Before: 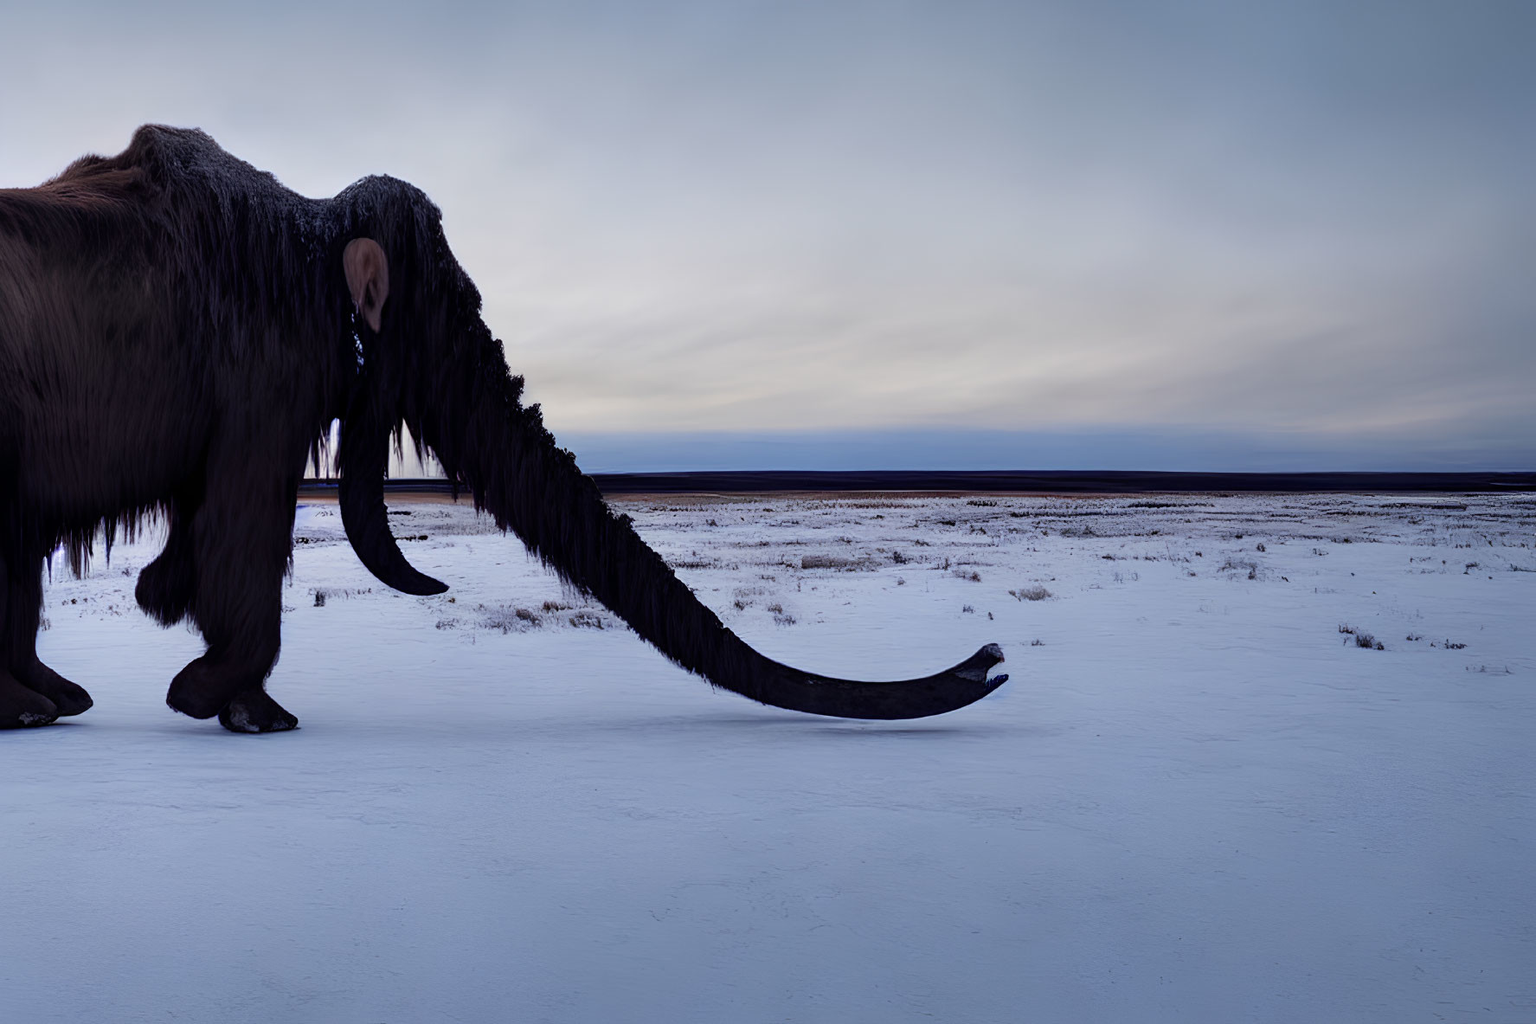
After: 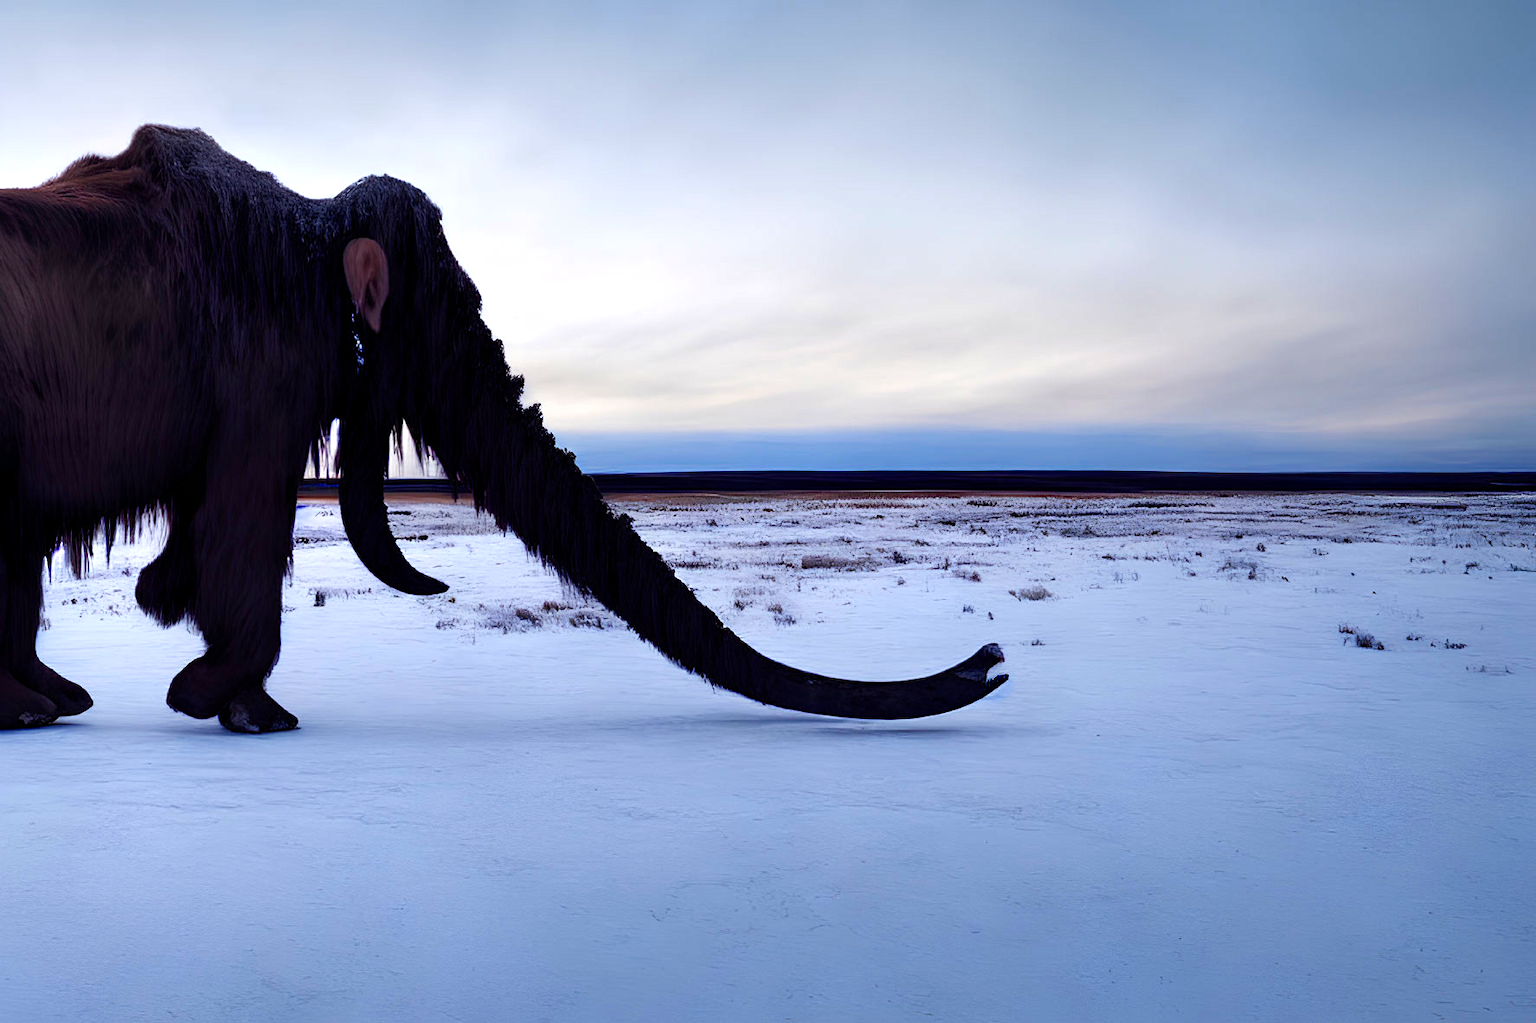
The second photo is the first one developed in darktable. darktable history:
color balance rgb: linear chroma grading › global chroma 15.214%, perceptual saturation grading › global saturation 43.986%, perceptual saturation grading › highlights -50.43%, perceptual saturation grading › shadows 30.282%, perceptual brilliance grading › global brilliance -4.31%, perceptual brilliance grading › highlights 23.843%, perceptual brilliance grading › mid-tones 7.168%, perceptual brilliance grading › shadows -4.965%
